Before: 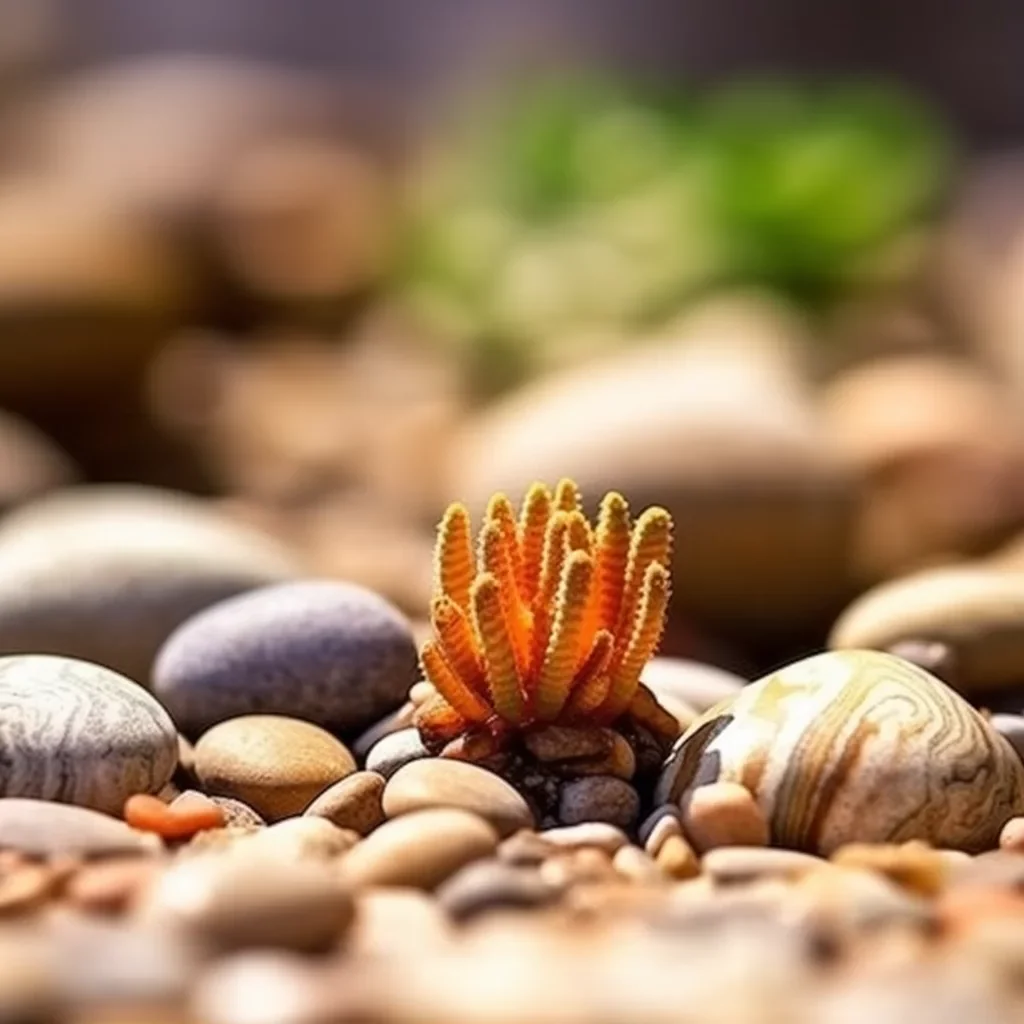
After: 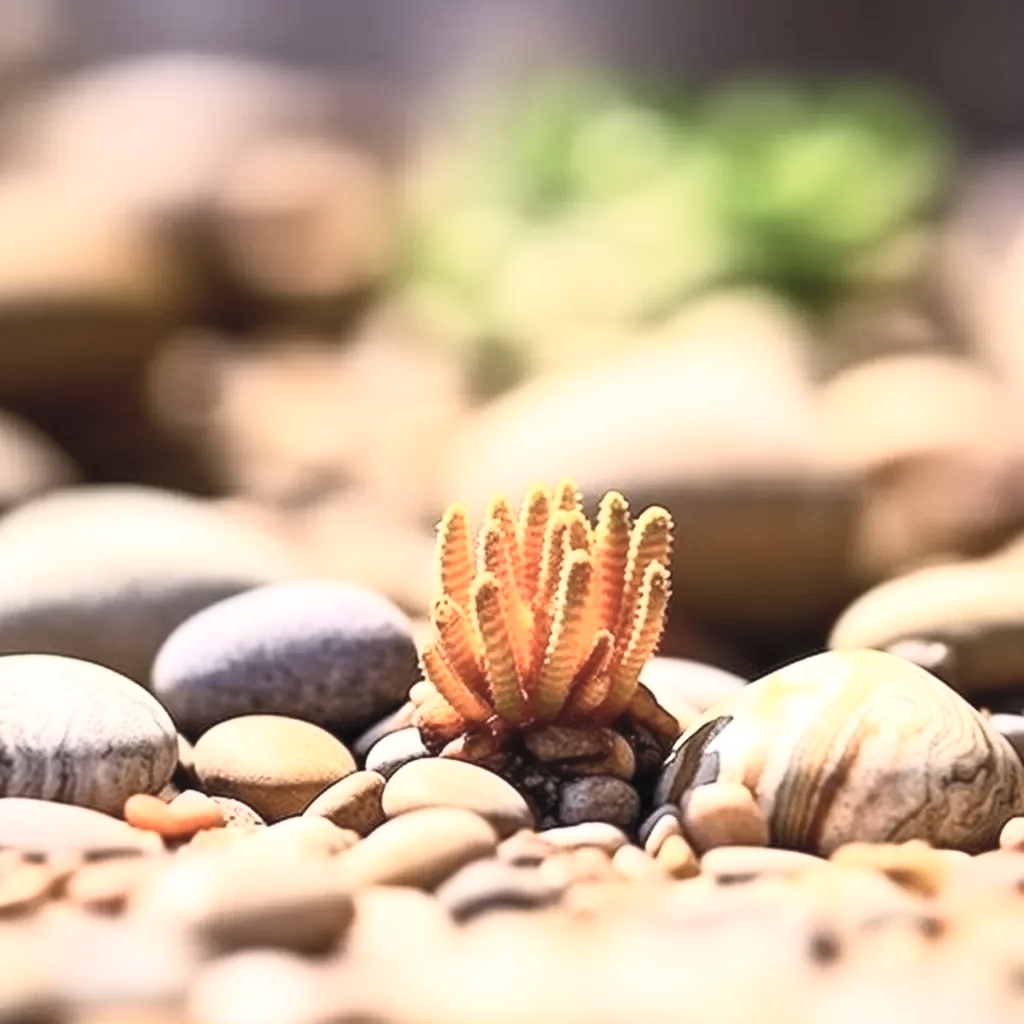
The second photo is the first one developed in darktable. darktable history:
contrast brightness saturation: contrast 0.445, brightness 0.557, saturation -0.181
